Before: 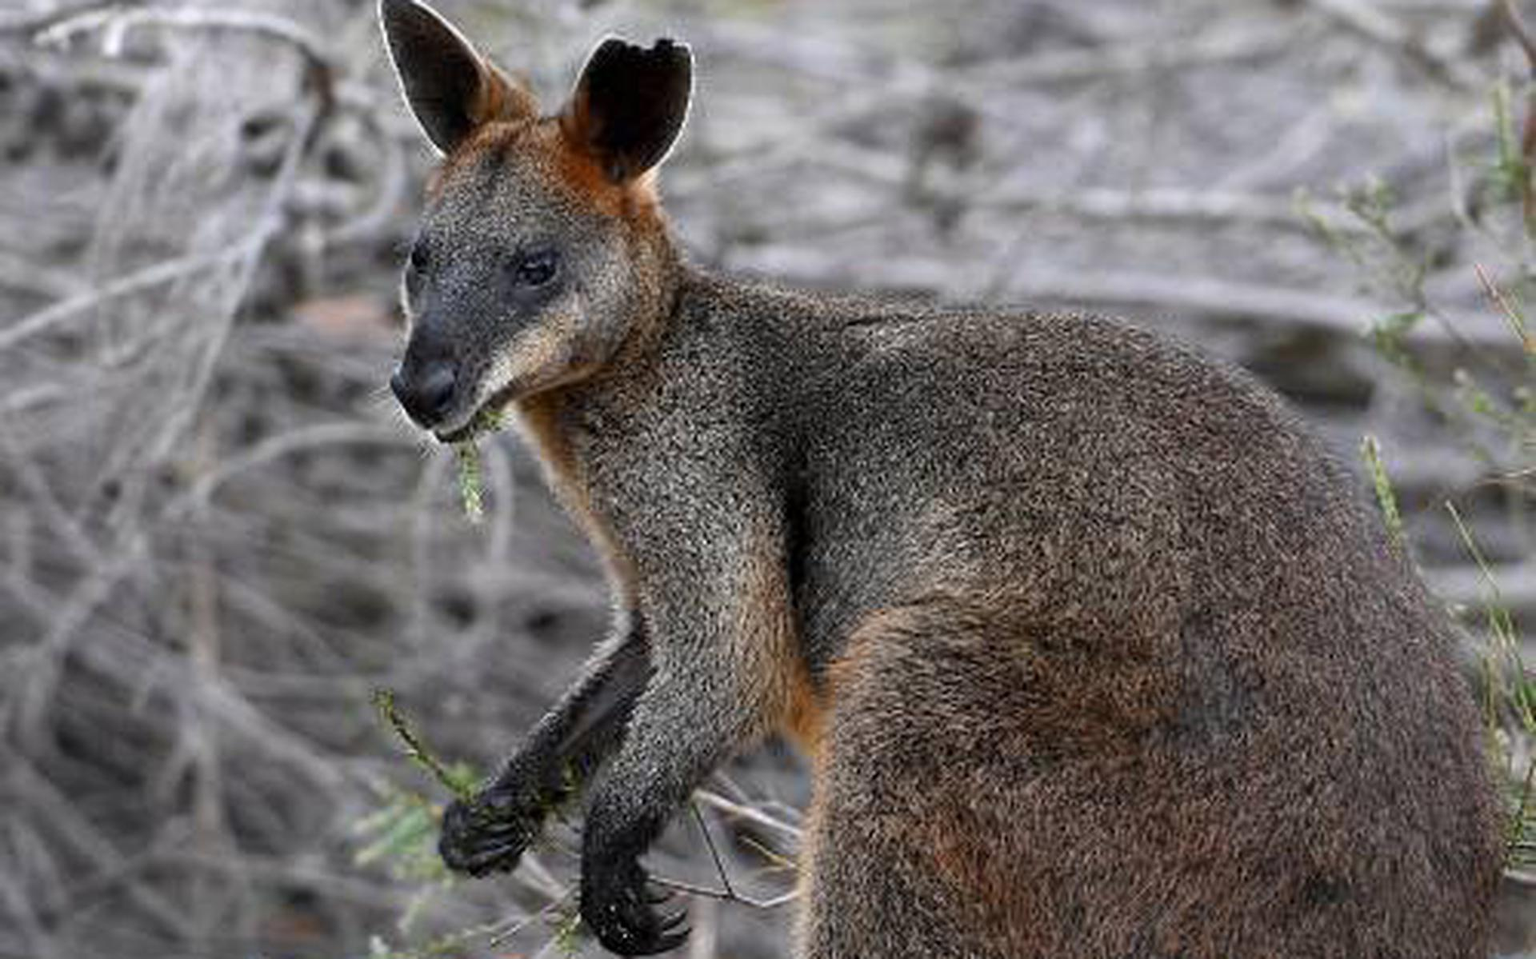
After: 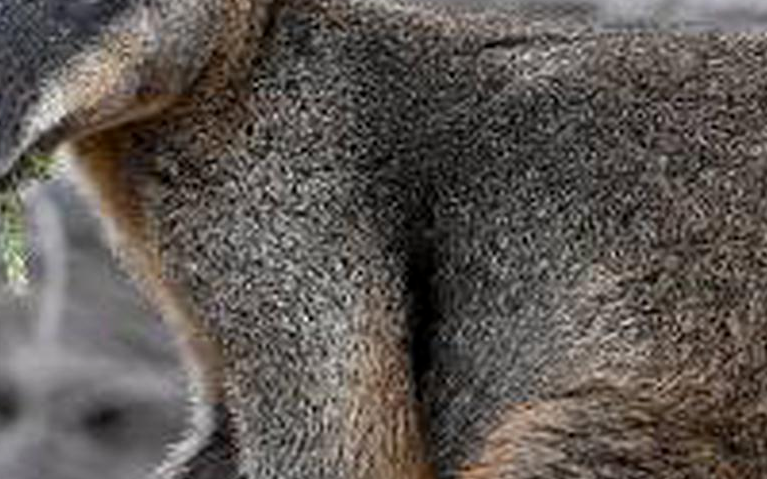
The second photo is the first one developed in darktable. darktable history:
crop: left 30%, top 30%, right 30%, bottom 30%
exposure: black level correction 0.001, exposure 0.014 EV, compensate highlight preservation false
